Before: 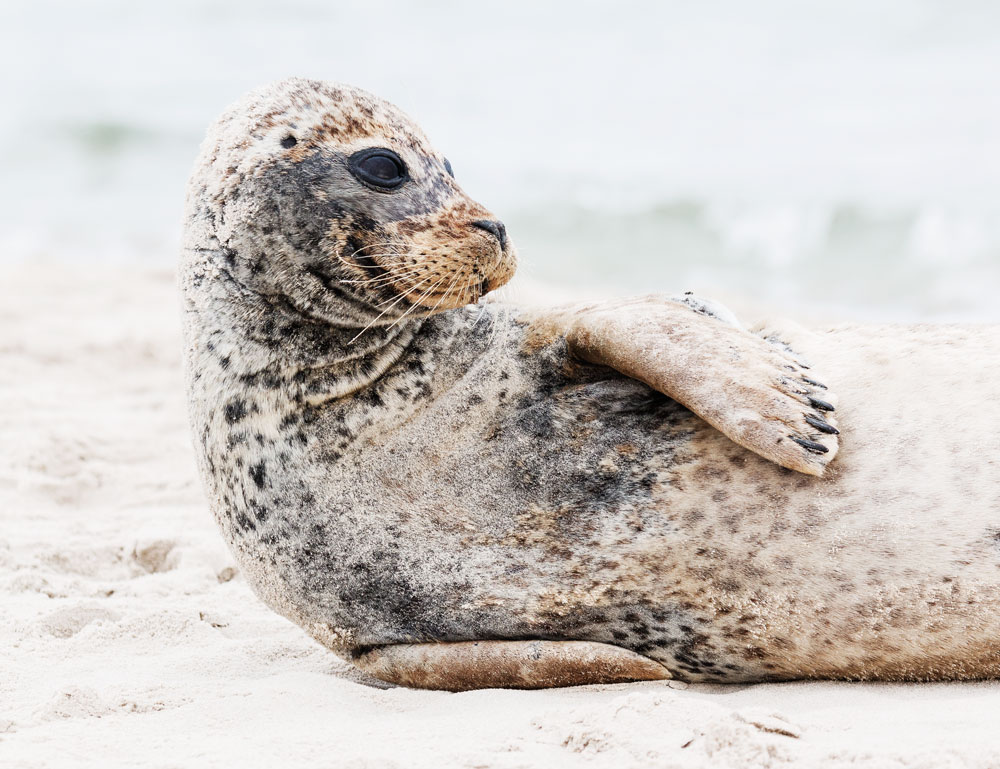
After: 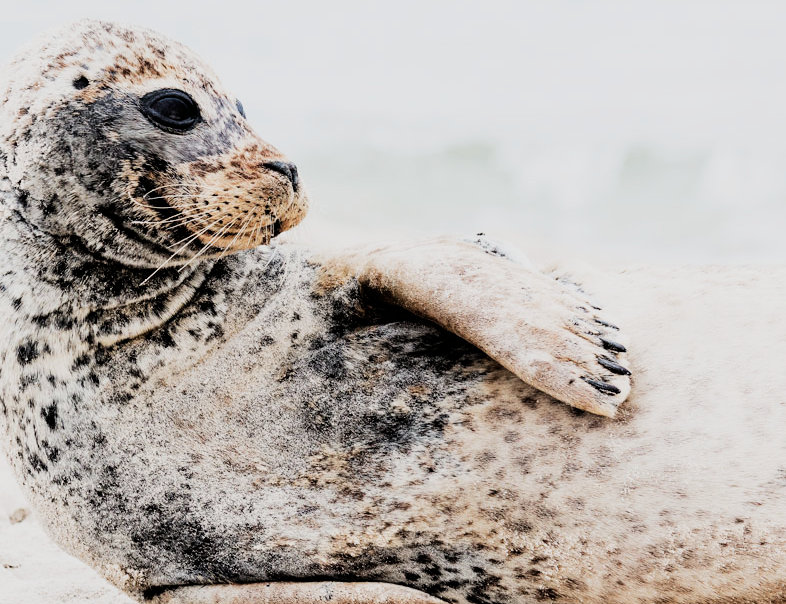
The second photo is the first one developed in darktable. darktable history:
crop and rotate: left 20.885%, top 7.868%, right 0.417%, bottom 13.523%
filmic rgb: black relative exposure -5.12 EV, white relative exposure 4 EV, hardness 2.89, contrast 1.408, highlights saturation mix -29.73%
